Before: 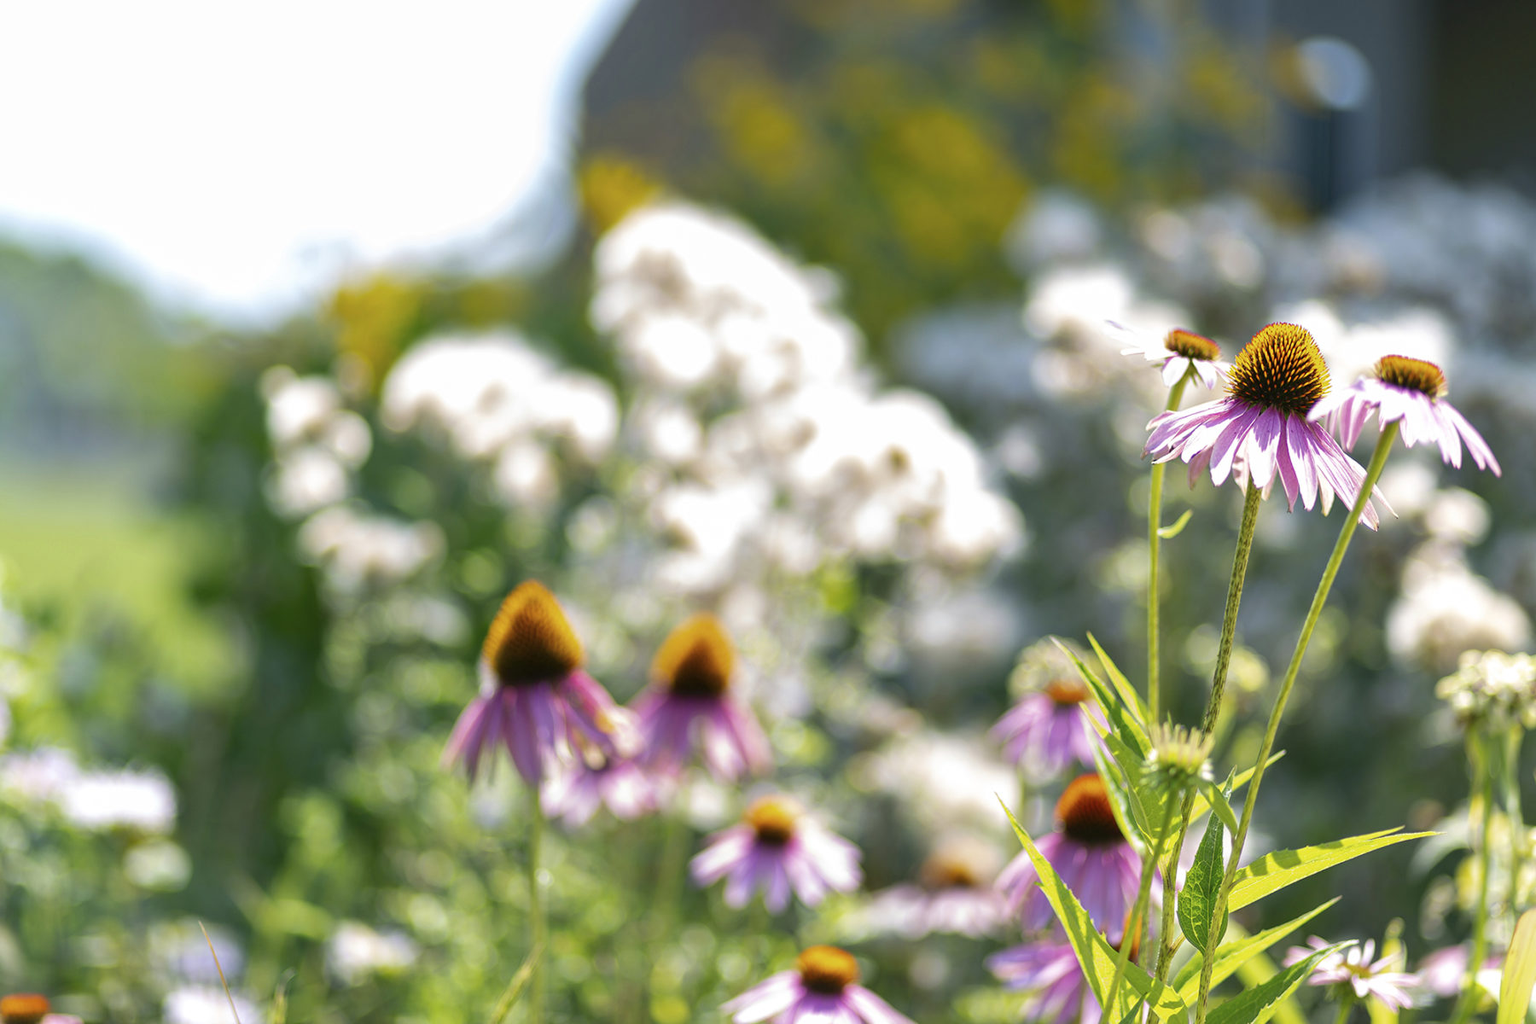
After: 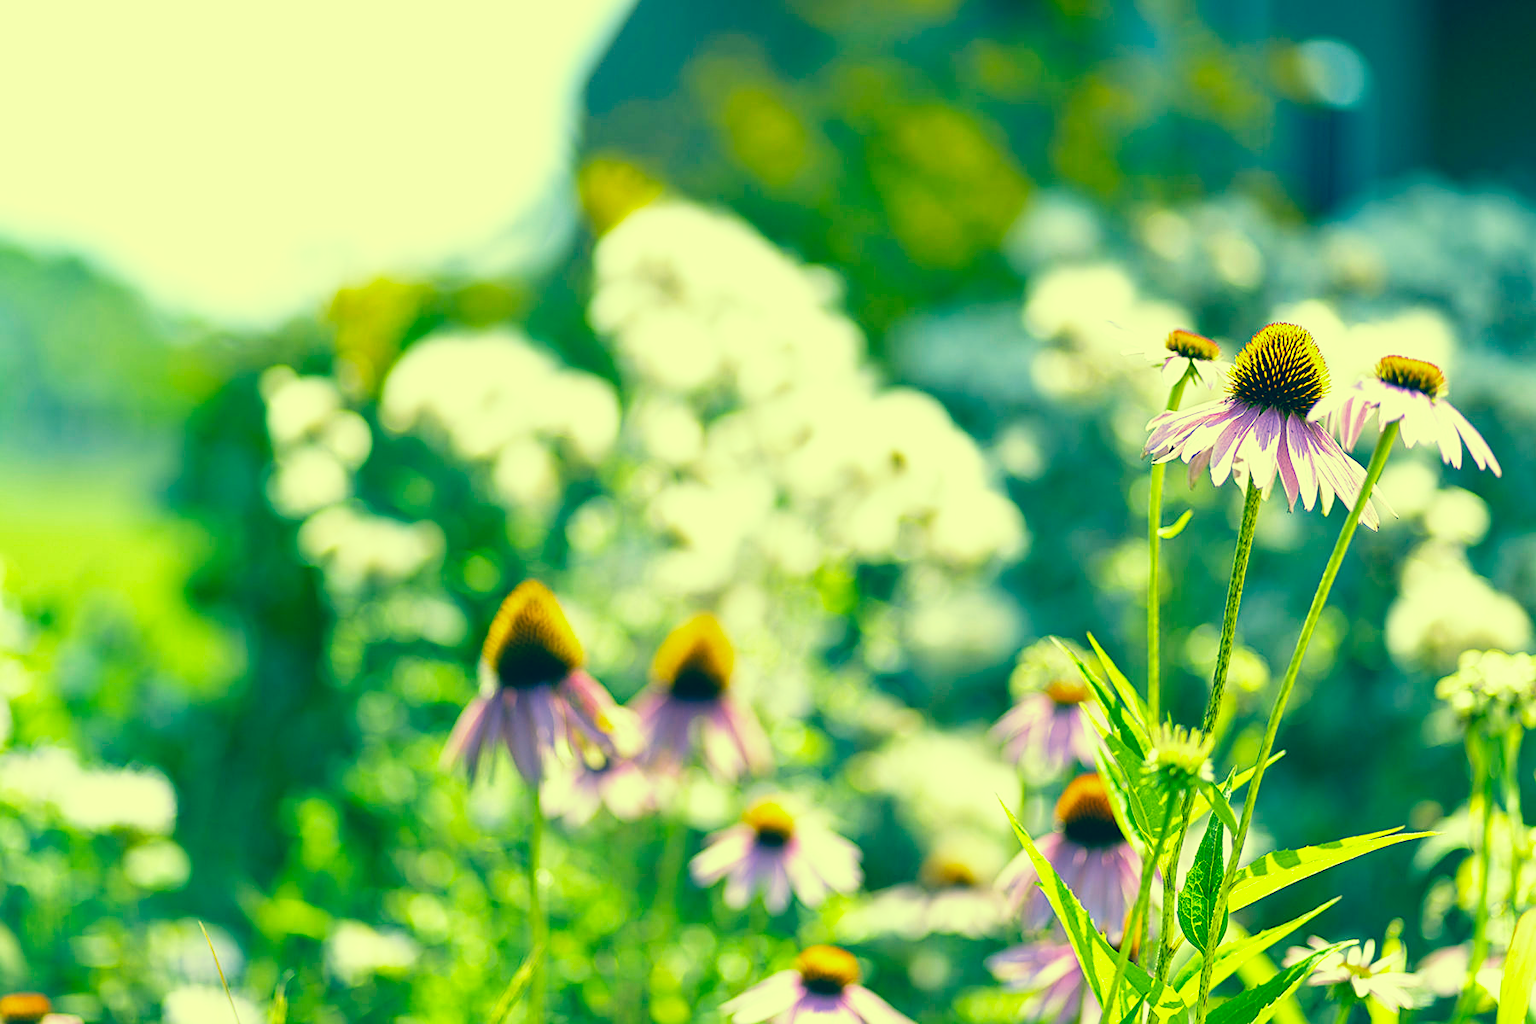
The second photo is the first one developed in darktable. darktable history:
sharpen: on, module defaults
base curve: curves: ch0 [(0, 0) (0.579, 0.807) (1, 1)], preserve colors none
color correction: highlights a* -15.5, highlights b* 39.7, shadows a* -39.8, shadows b* -26.26
